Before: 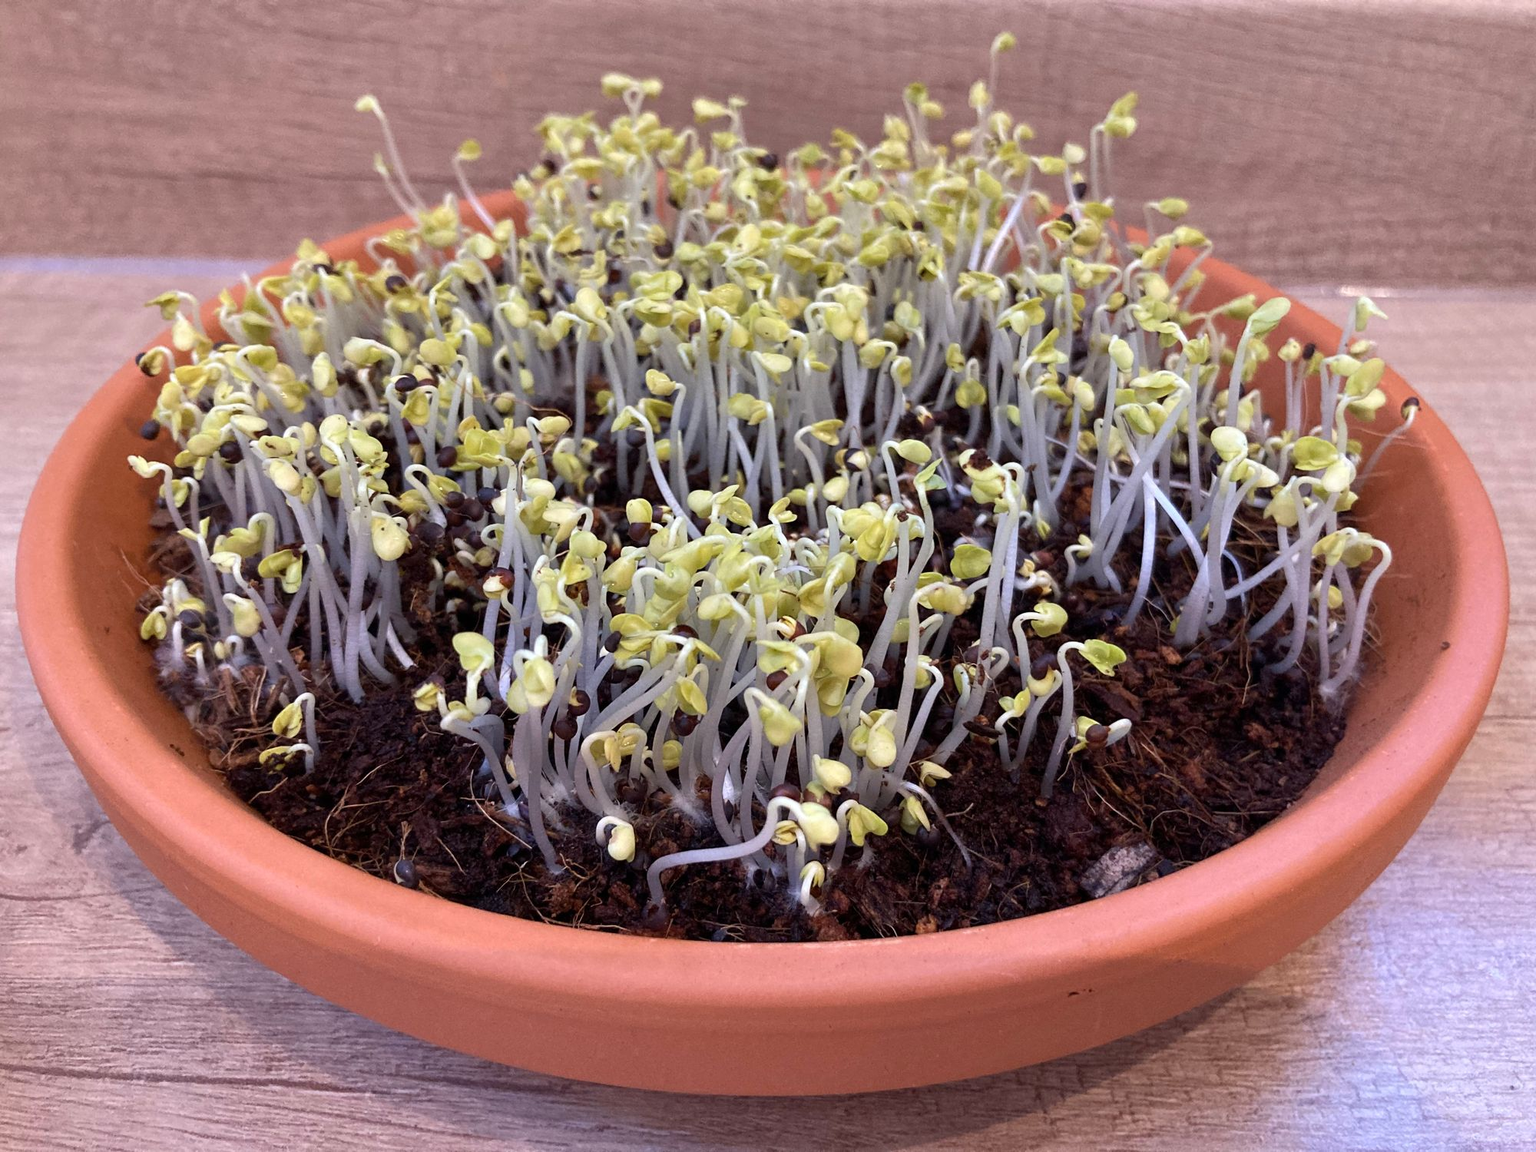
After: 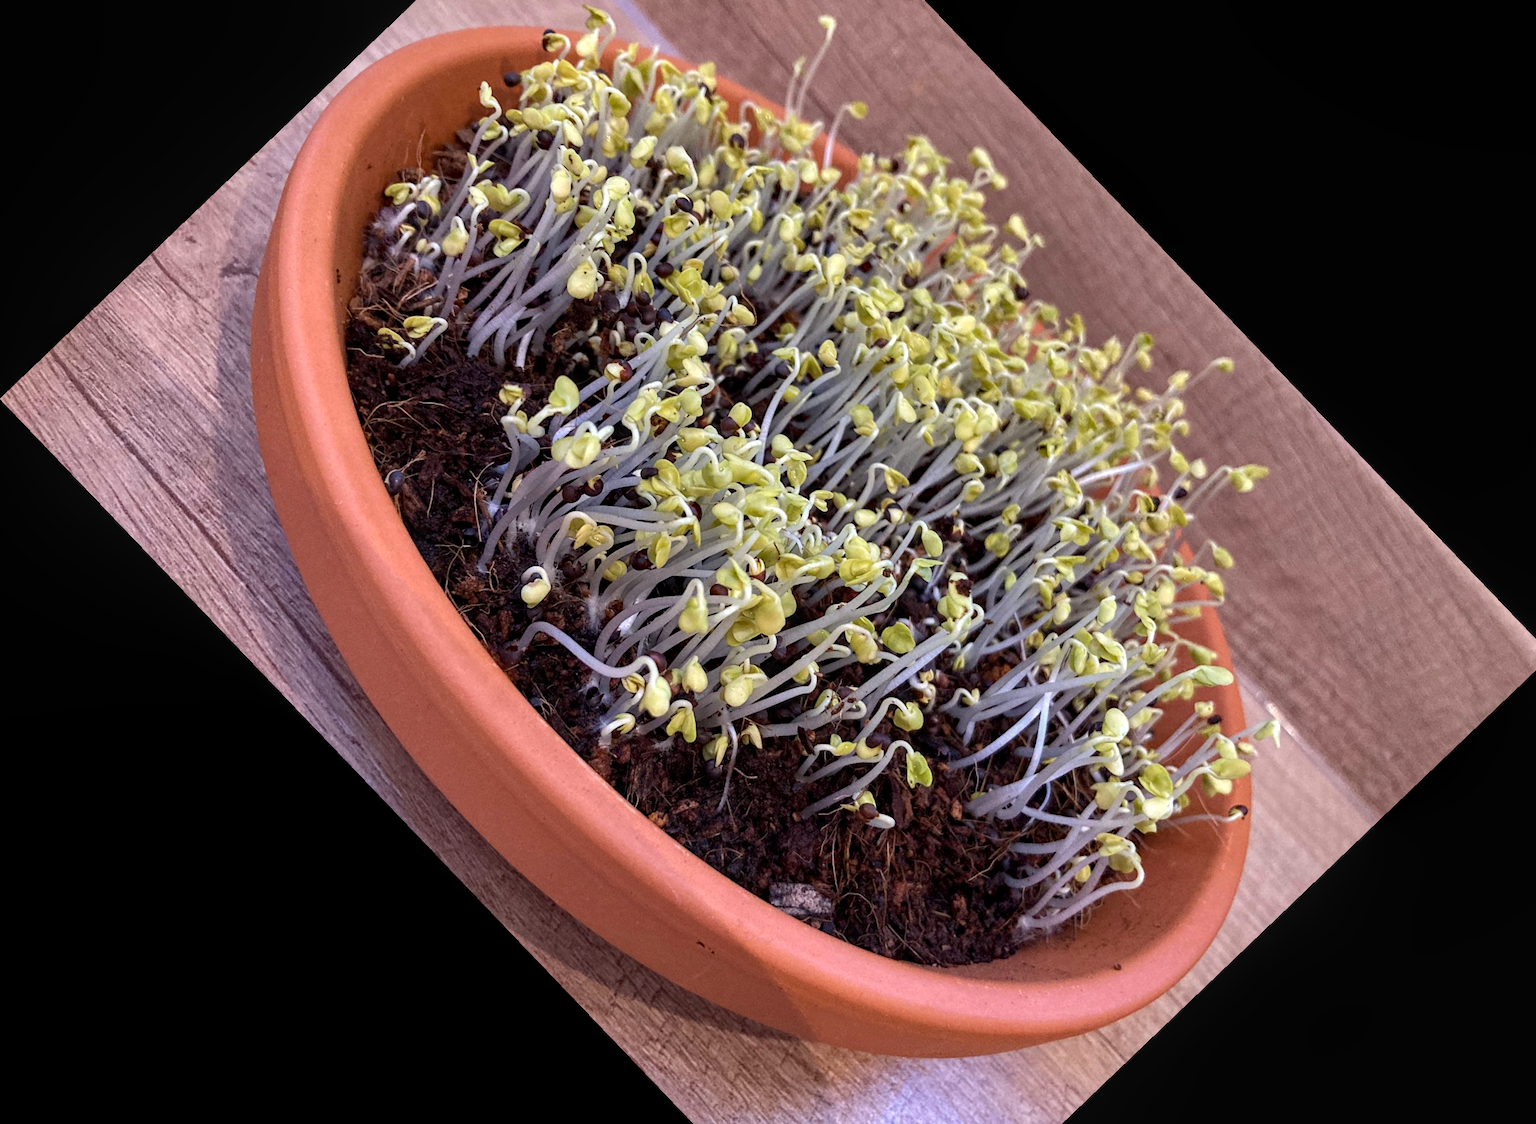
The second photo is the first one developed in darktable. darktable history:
haze removal: compatibility mode true, adaptive false
local contrast: on, module defaults
crop and rotate: angle -46.26°, top 16.234%, right 0.912%, bottom 11.704%
